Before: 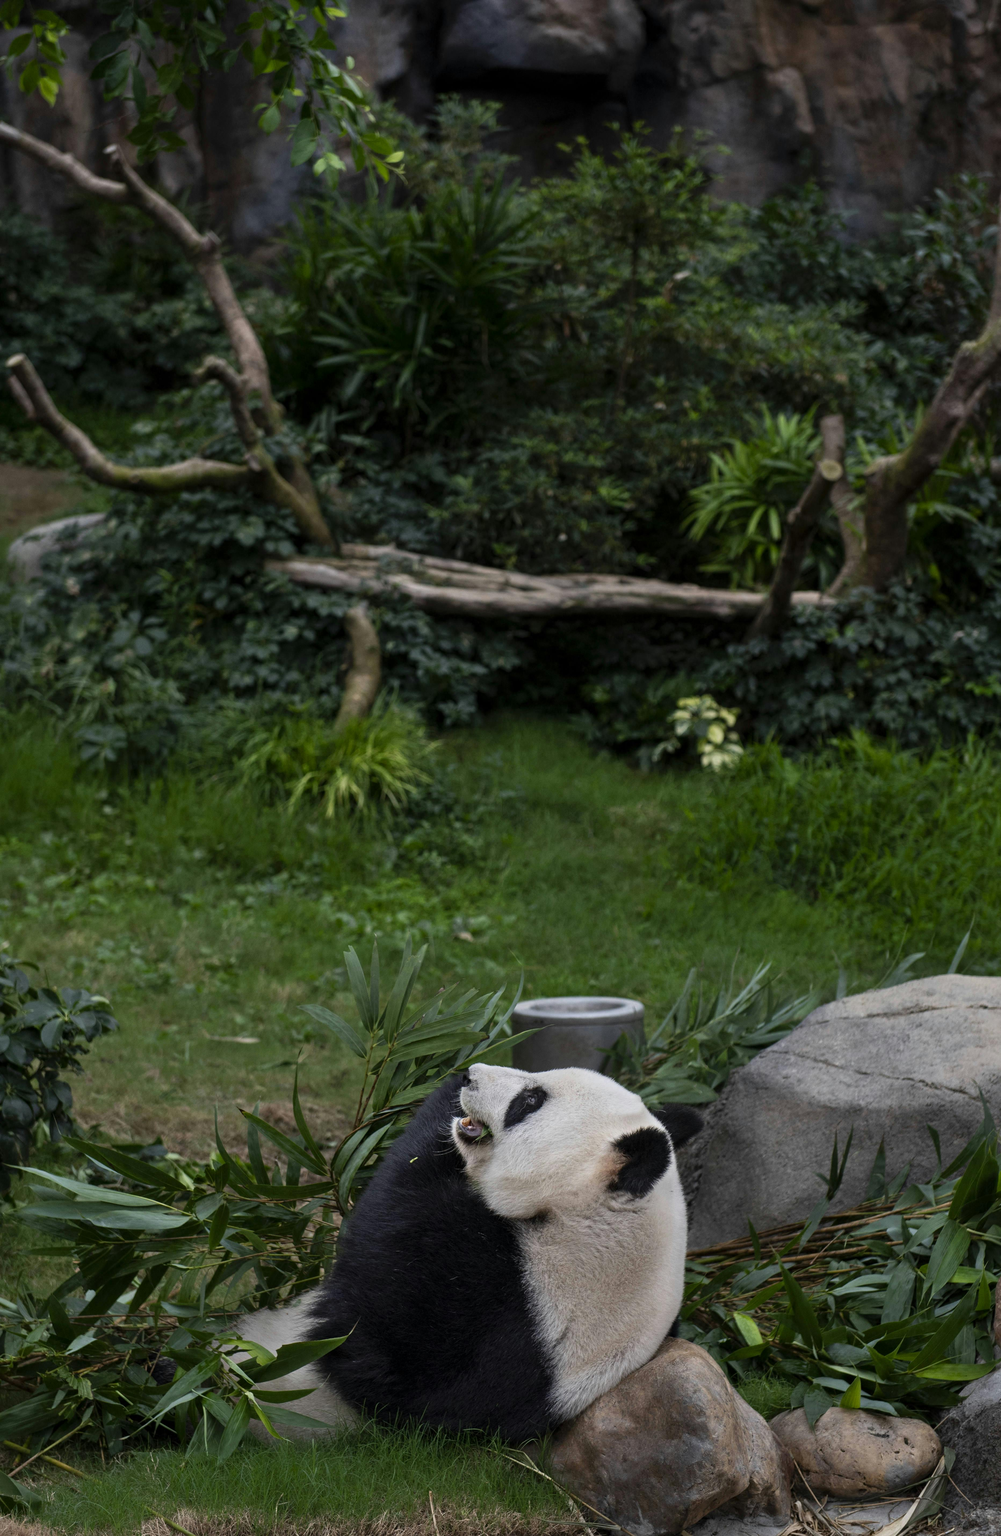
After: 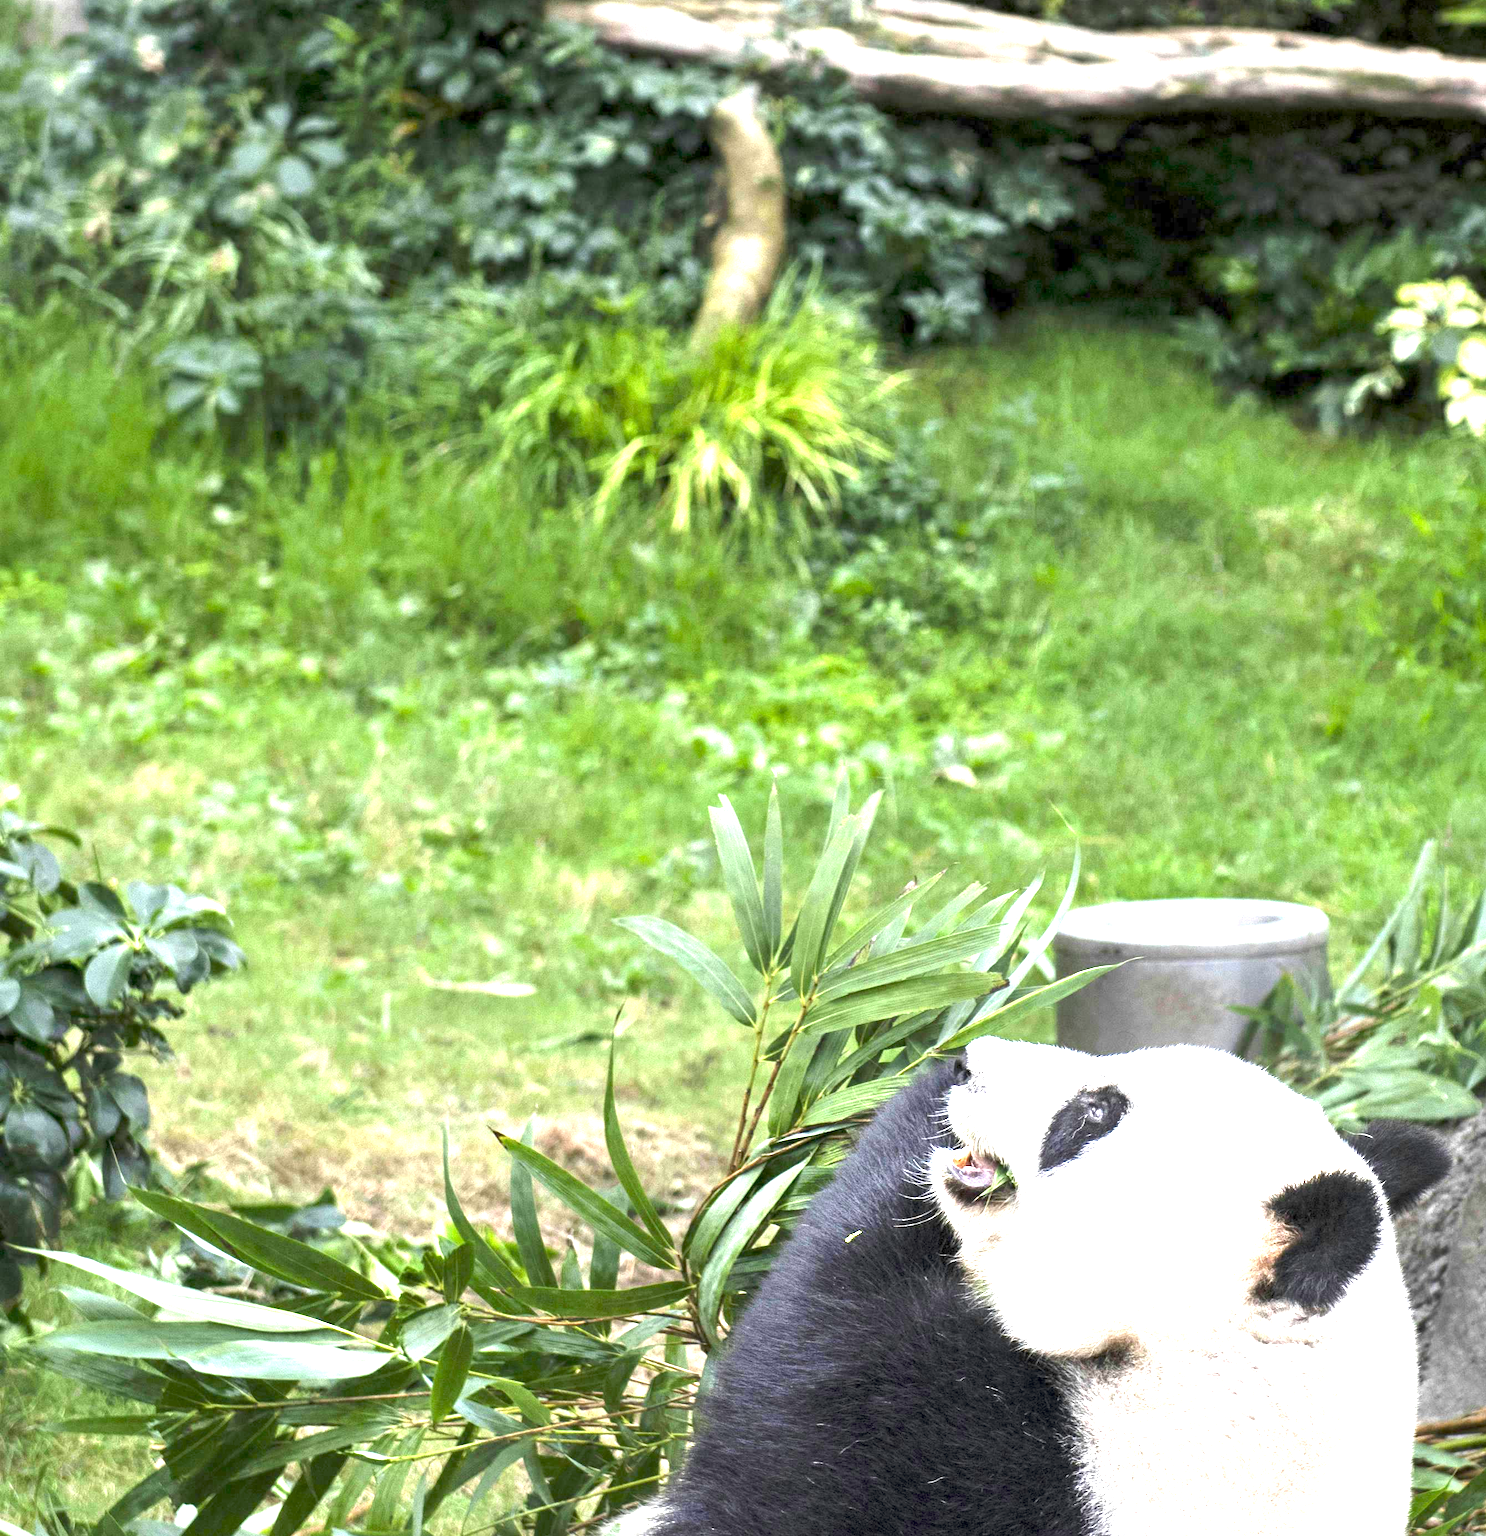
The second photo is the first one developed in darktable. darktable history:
crop: top 36.498%, right 27.964%, bottom 14.995%
exposure: exposure 3 EV, compensate highlight preservation false
